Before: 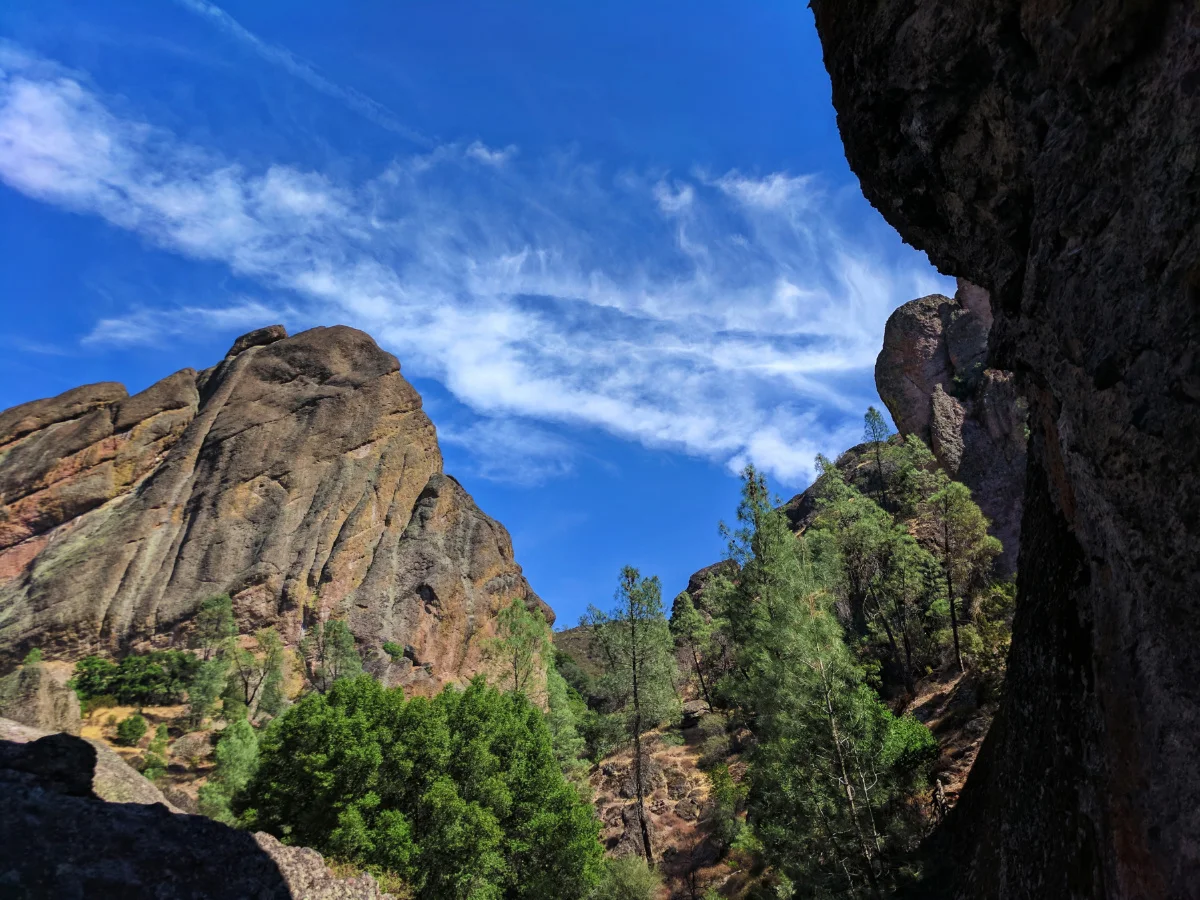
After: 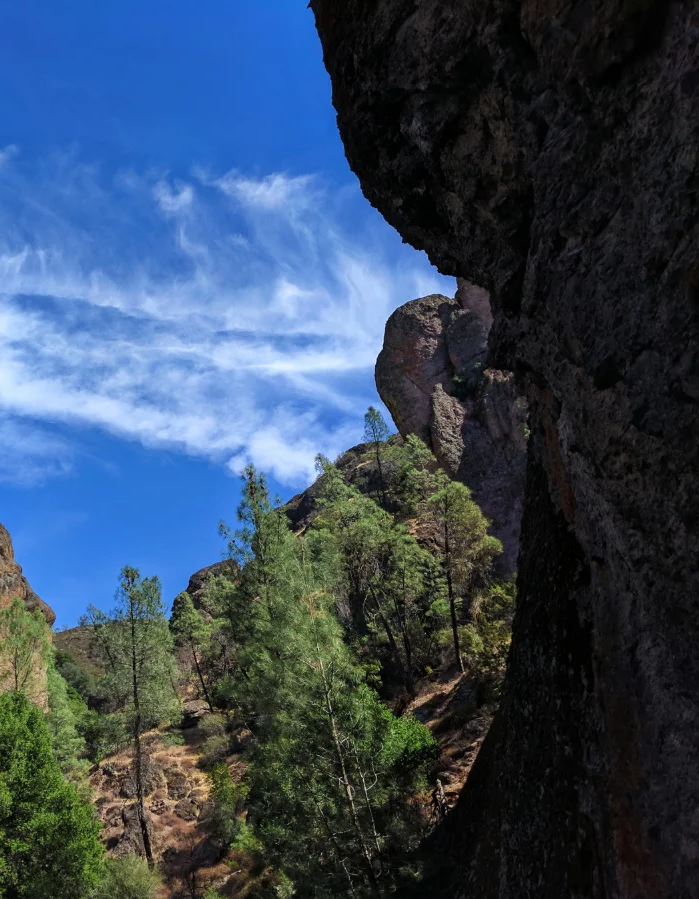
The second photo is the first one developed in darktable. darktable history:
crop: left 41.713%
